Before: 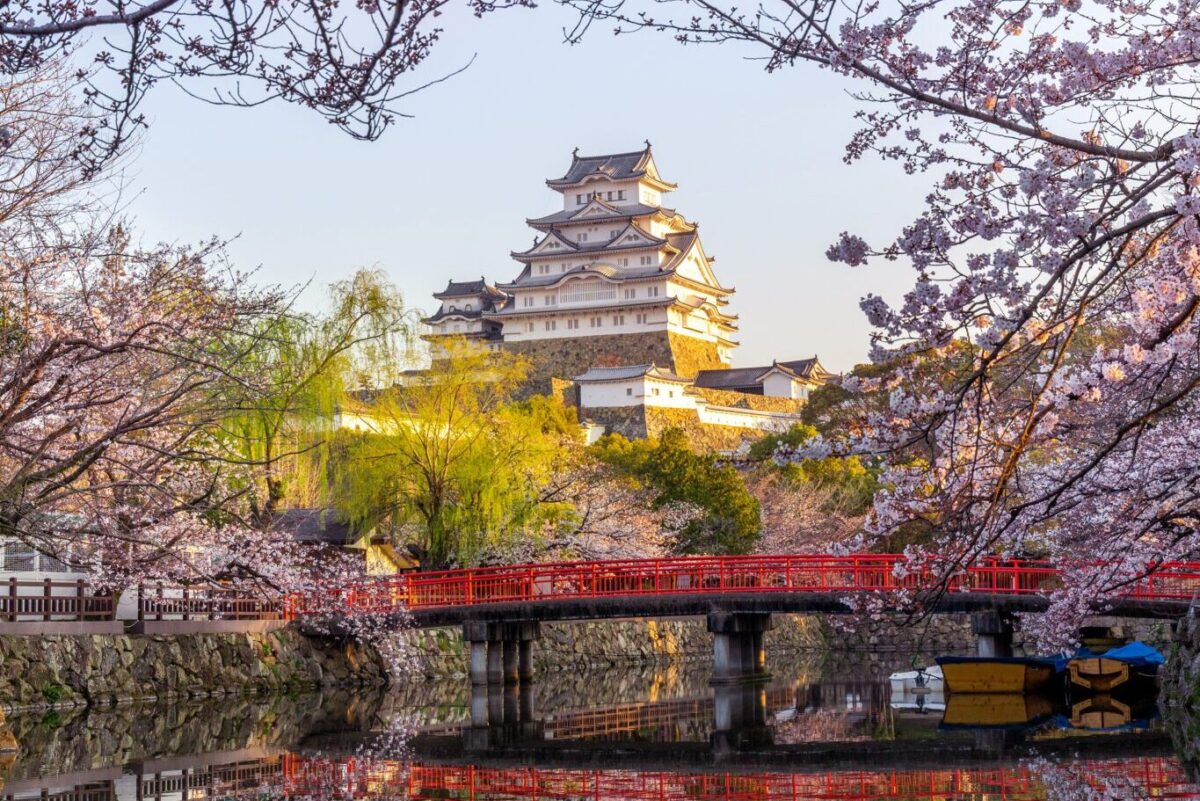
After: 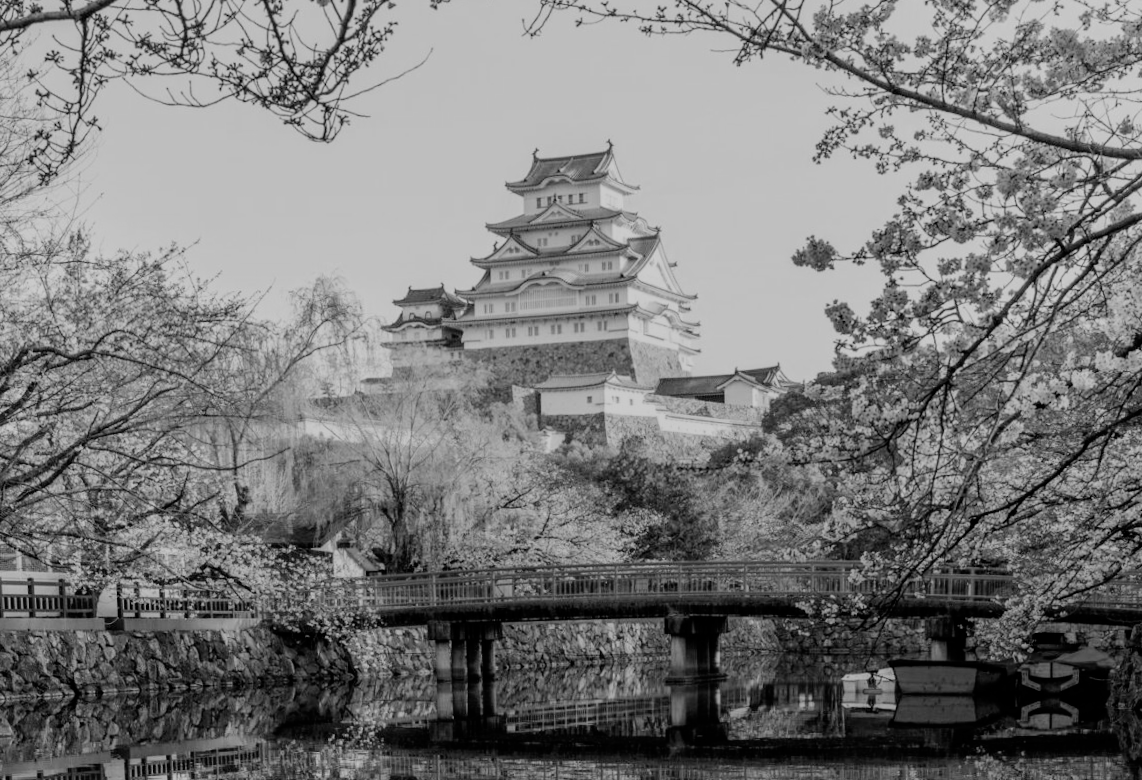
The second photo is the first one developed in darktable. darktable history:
rotate and perspective: rotation 0.074°, lens shift (vertical) 0.096, lens shift (horizontal) -0.041, crop left 0.043, crop right 0.952, crop top 0.024, crop bottom 0.979
monochrome: on, module defaults
filmic rgb: black relative exposure -6.82 EV, white relative exposure 5.89 EV, hardness 2.71
